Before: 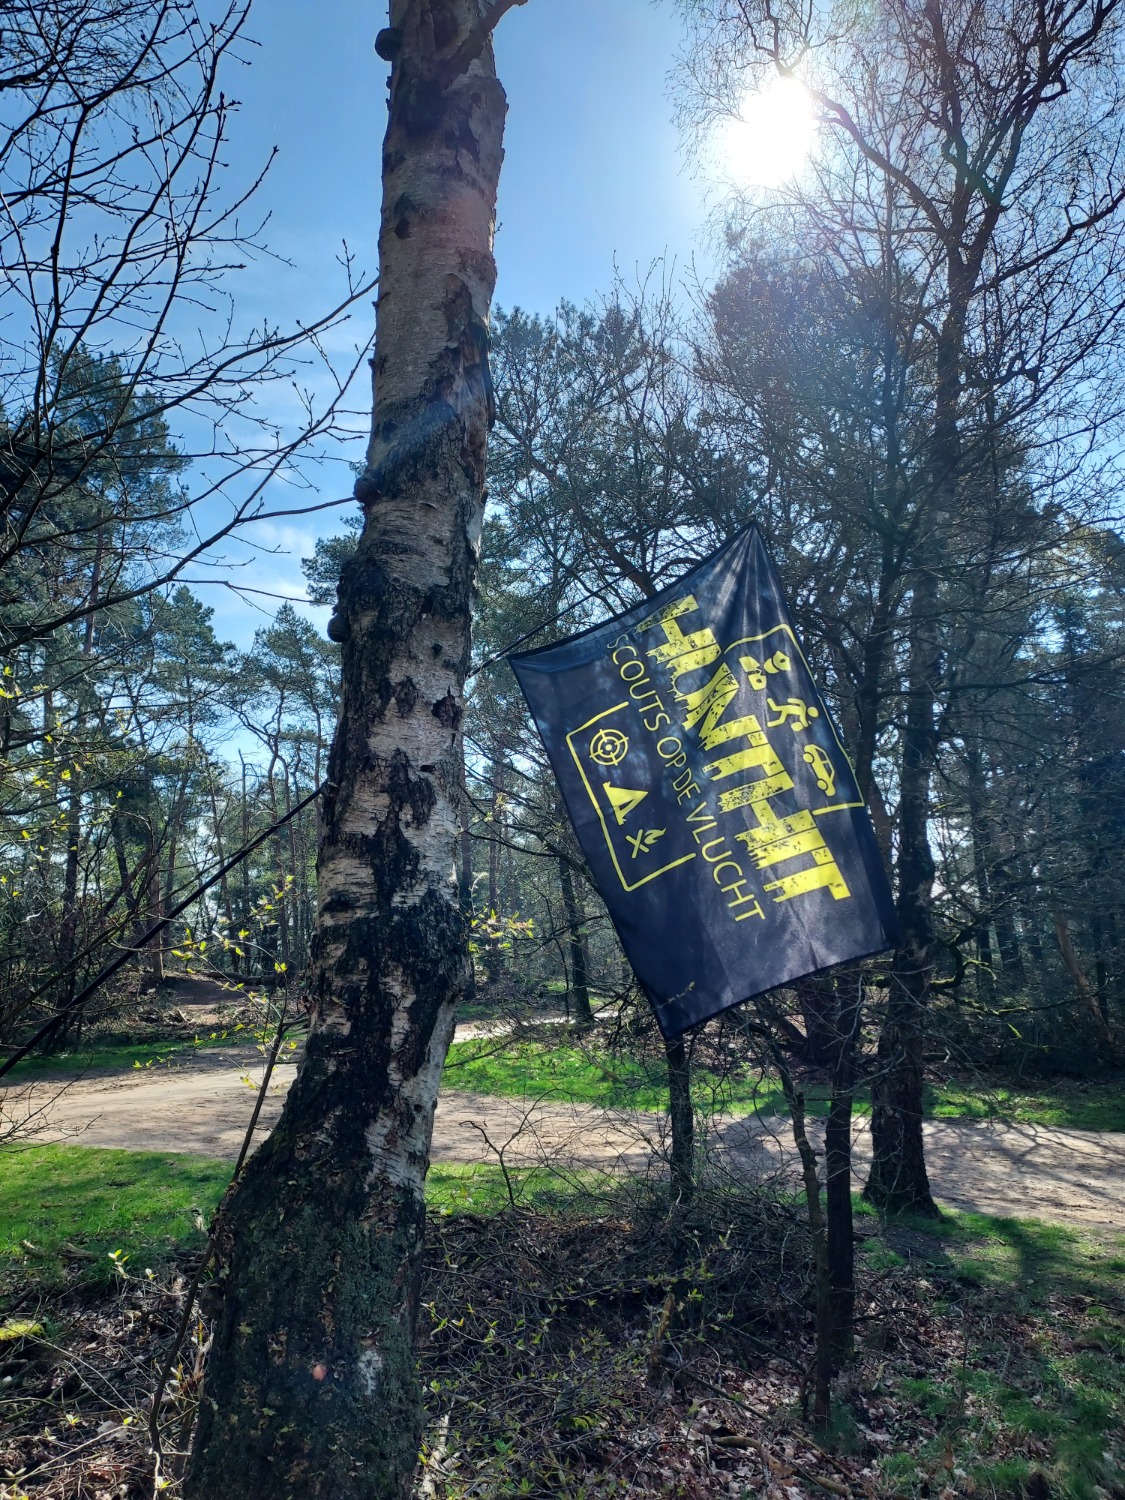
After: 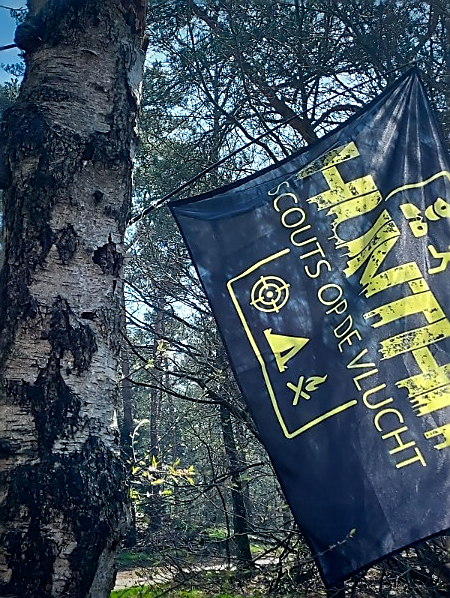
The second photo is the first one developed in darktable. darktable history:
crop: left 30.142%, top 30.221%, right 29.783%, bottom 29.861%
vignetting: fall-off start 99.35%, saturation 0.365, width/height ratio 1.309, unbound false
sharpen: radius 1.411, amount 1.257, threshold 0.76
